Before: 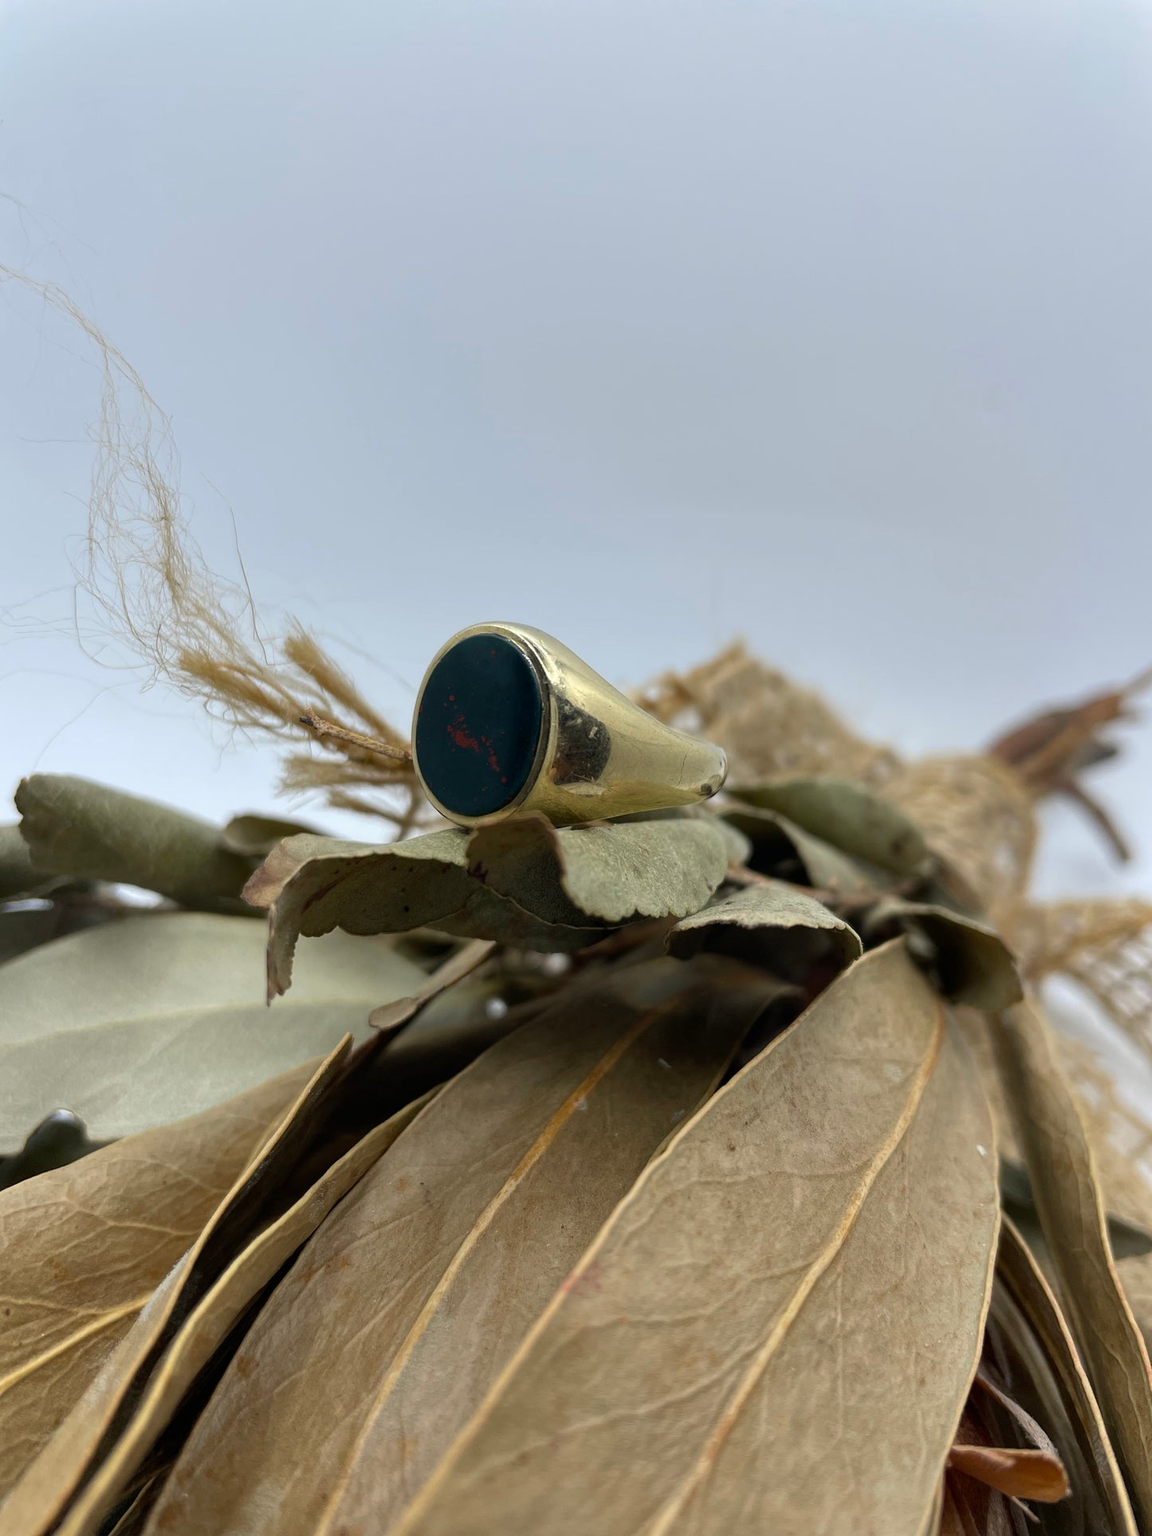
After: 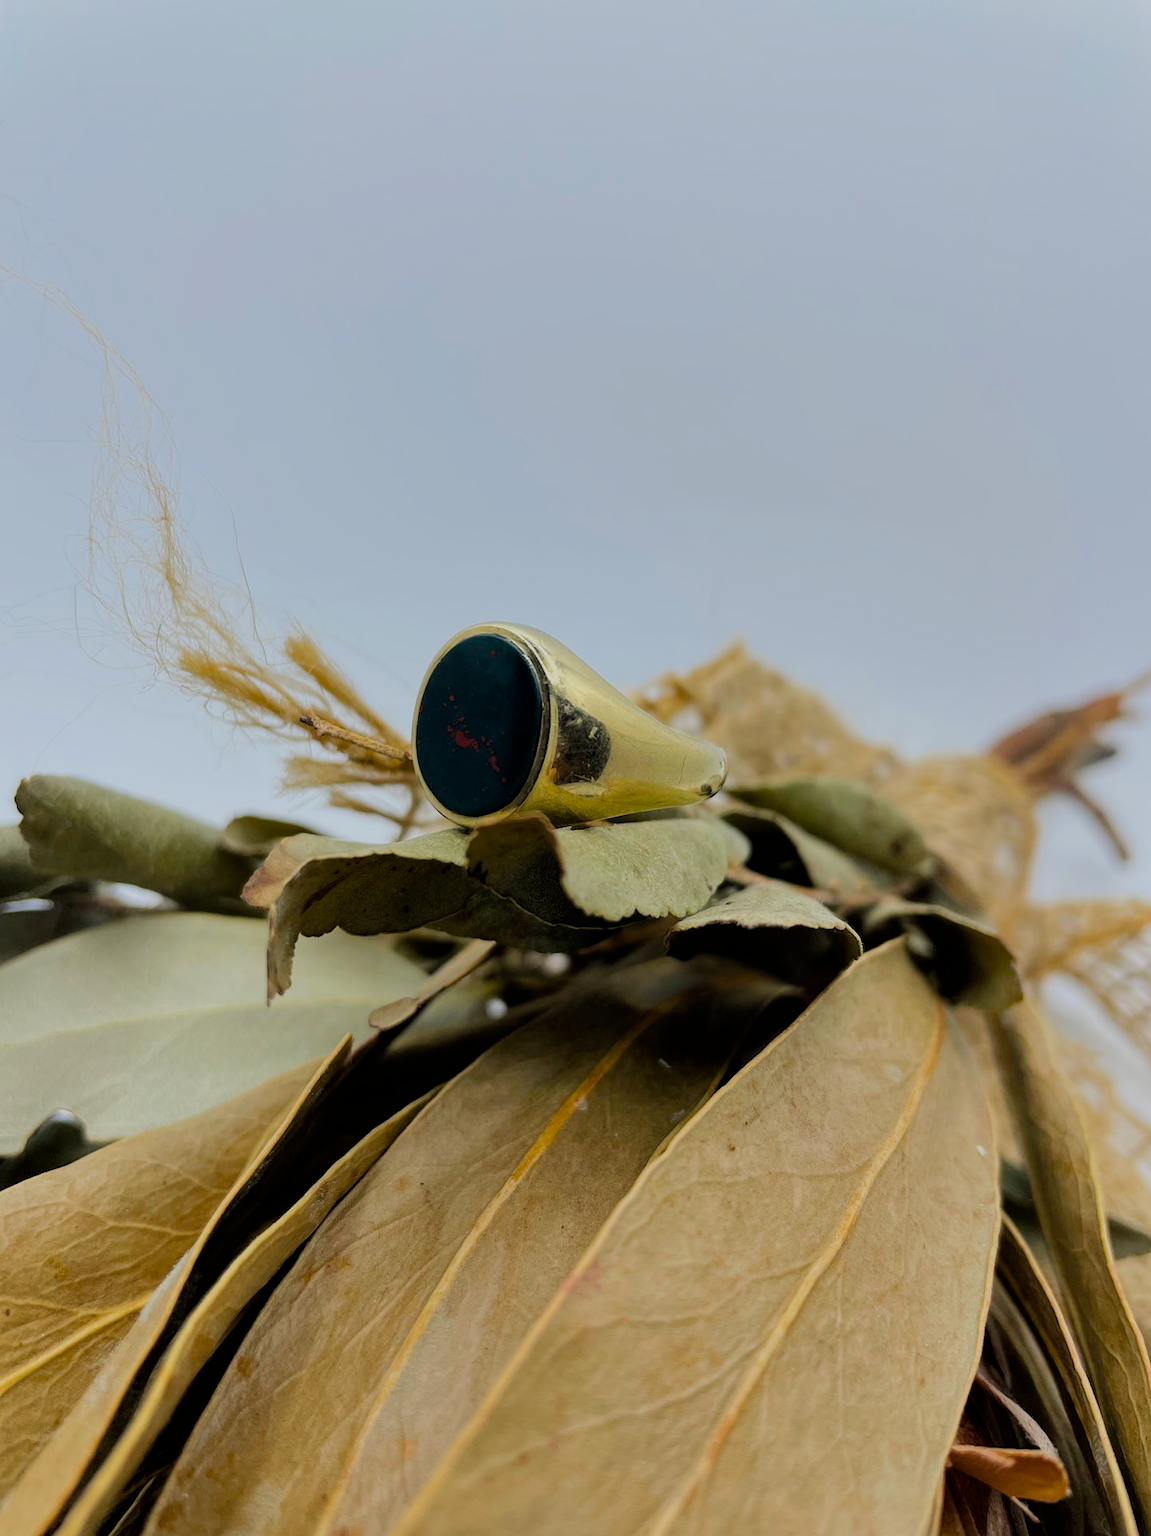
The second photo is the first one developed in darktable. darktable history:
color balance rgb: perceptual saturation grading › global saturation 25%, perceptual brilliance grading › mid-tones 10%, perceptual brilliance grading › shadows 15%, global vibrance 20%
filmic rgb: black relative exposure -9.22 EV, white relative exposure 6.77 EV, hardness 3.07, contrast 1.05
